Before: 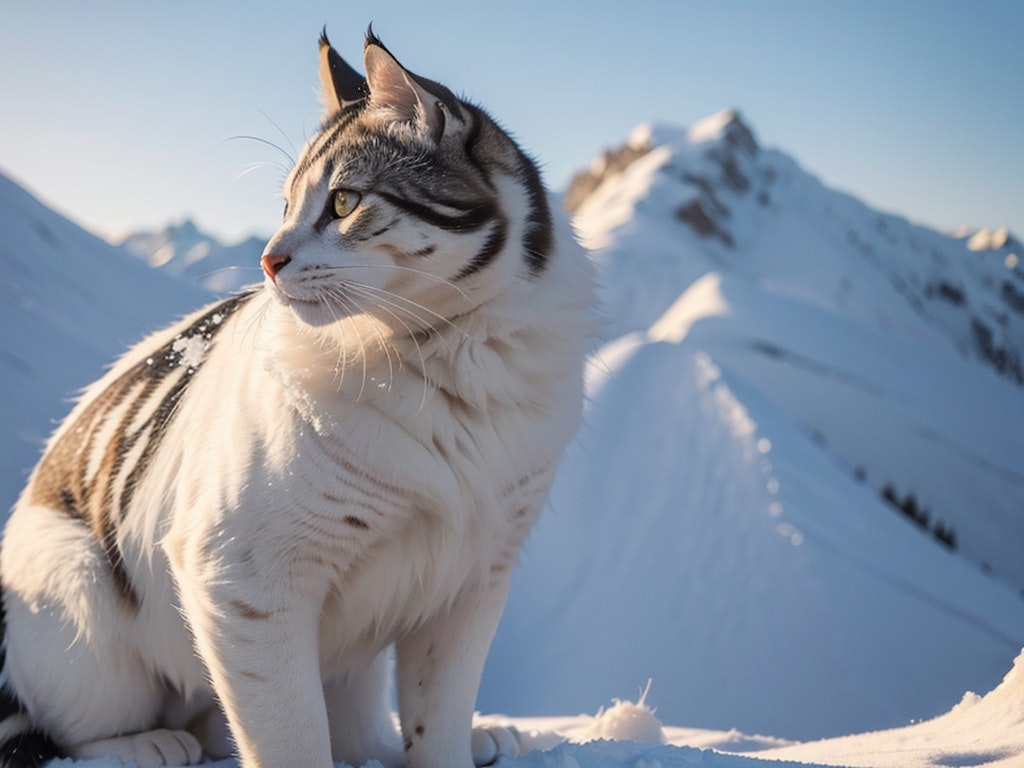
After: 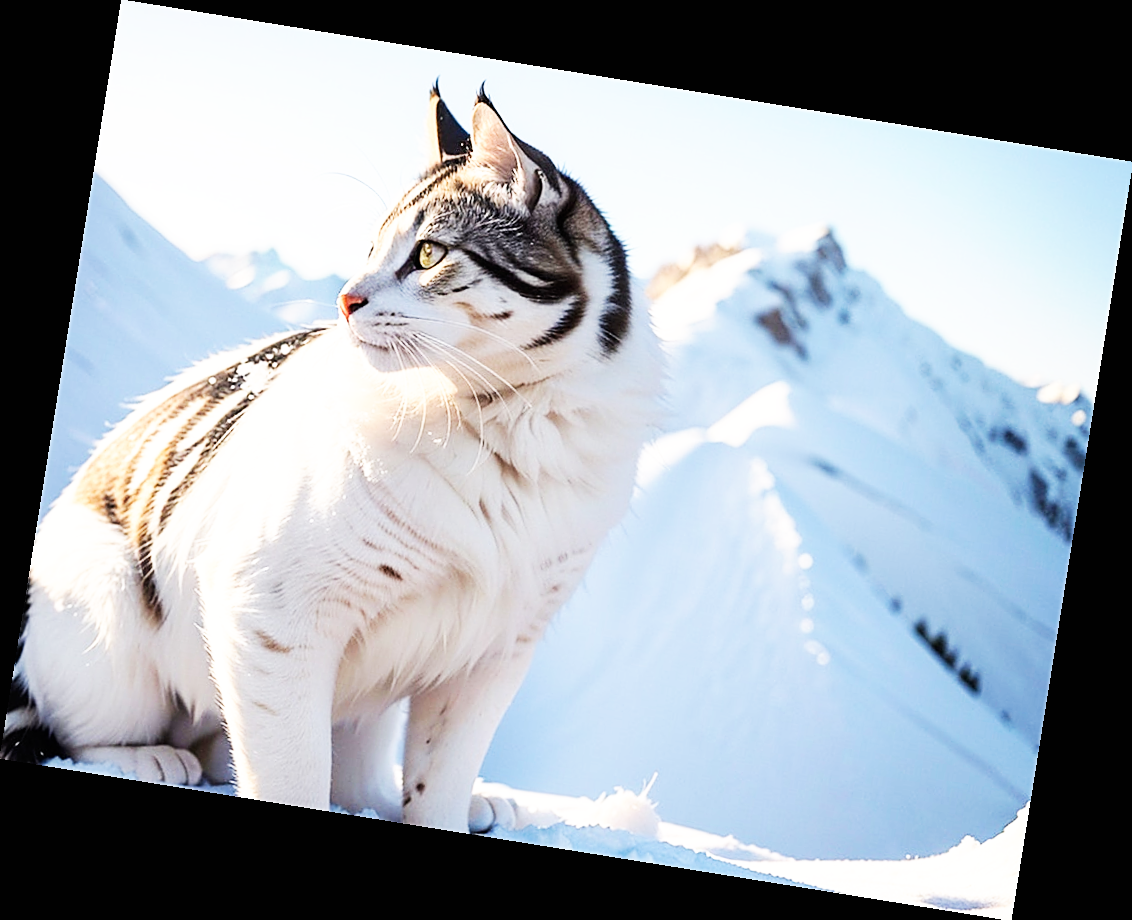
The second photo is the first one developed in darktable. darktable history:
sharpen: on, module defaults
exposure: black level correction 0.001, exposure 0.3 EV, compensate highlight preservation false
base curve: curves: ch0 [(0, 0) (0.007, 0.004) (0.027, 0.03) (0.046, 0.07) (0.207, 0.54) (0.442, 0.872) (0.673, 0.972) (1, 1)], preserve colors none
rotate and perspective: rotation 9.12°, automatic cropping off
